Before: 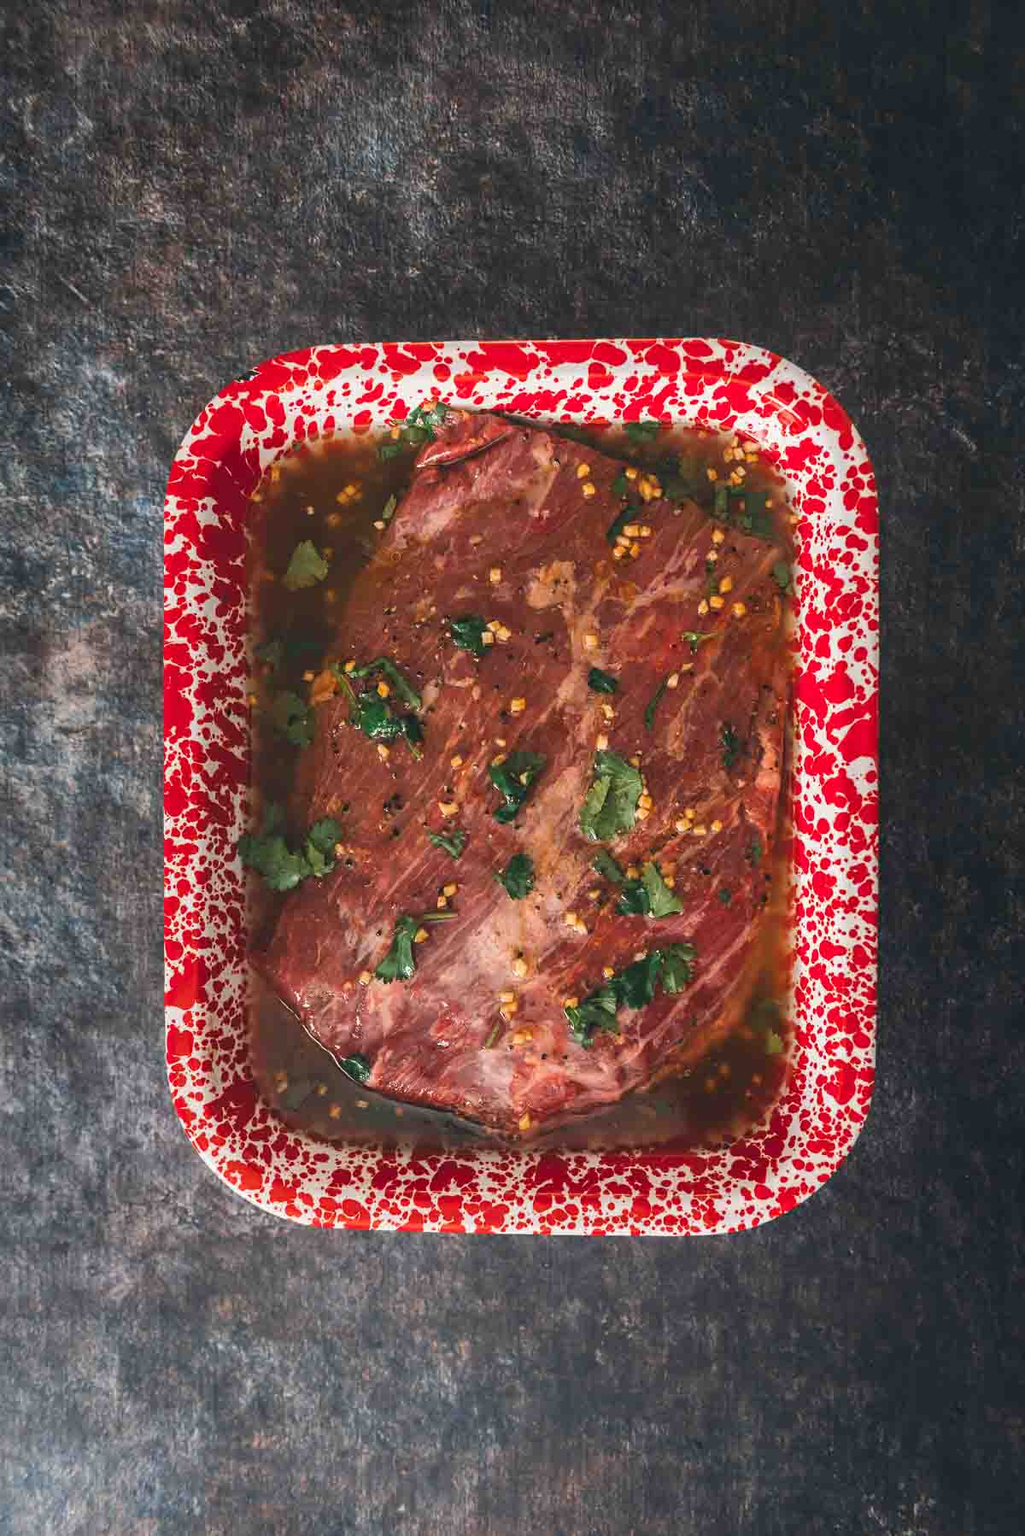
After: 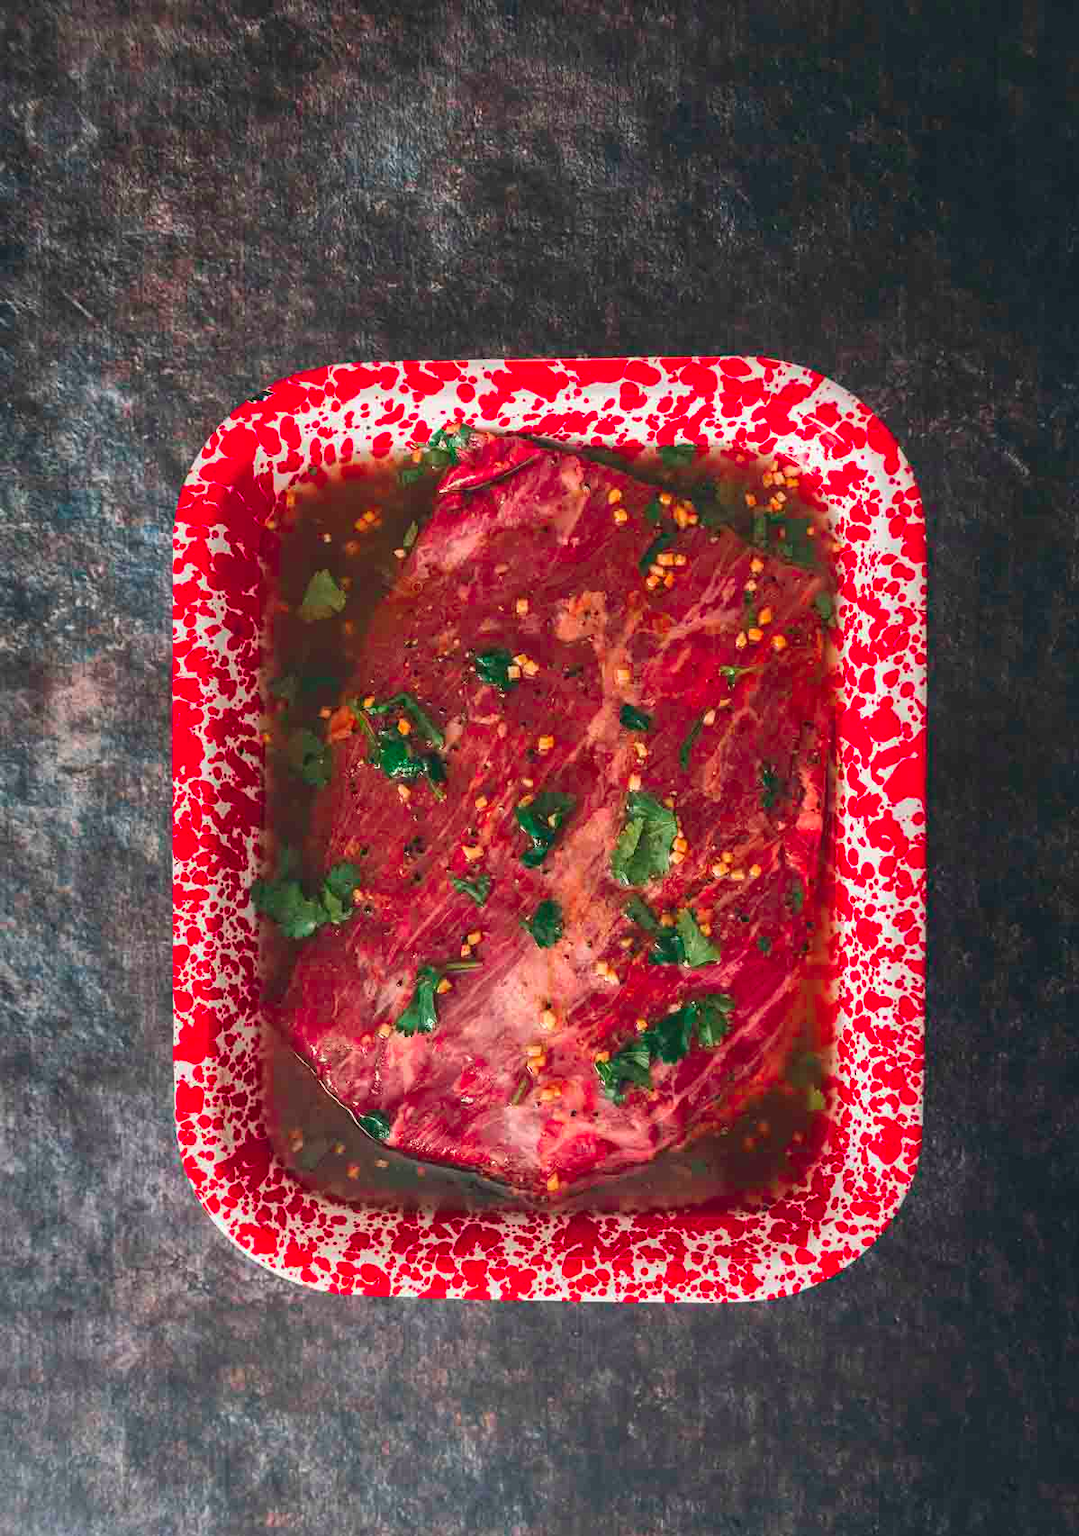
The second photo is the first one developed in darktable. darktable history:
crop and rotate: top 0%, bottom 5.097%
color contrast: green-magenta contrast 1.73, blue-yellow contrast 1.15
